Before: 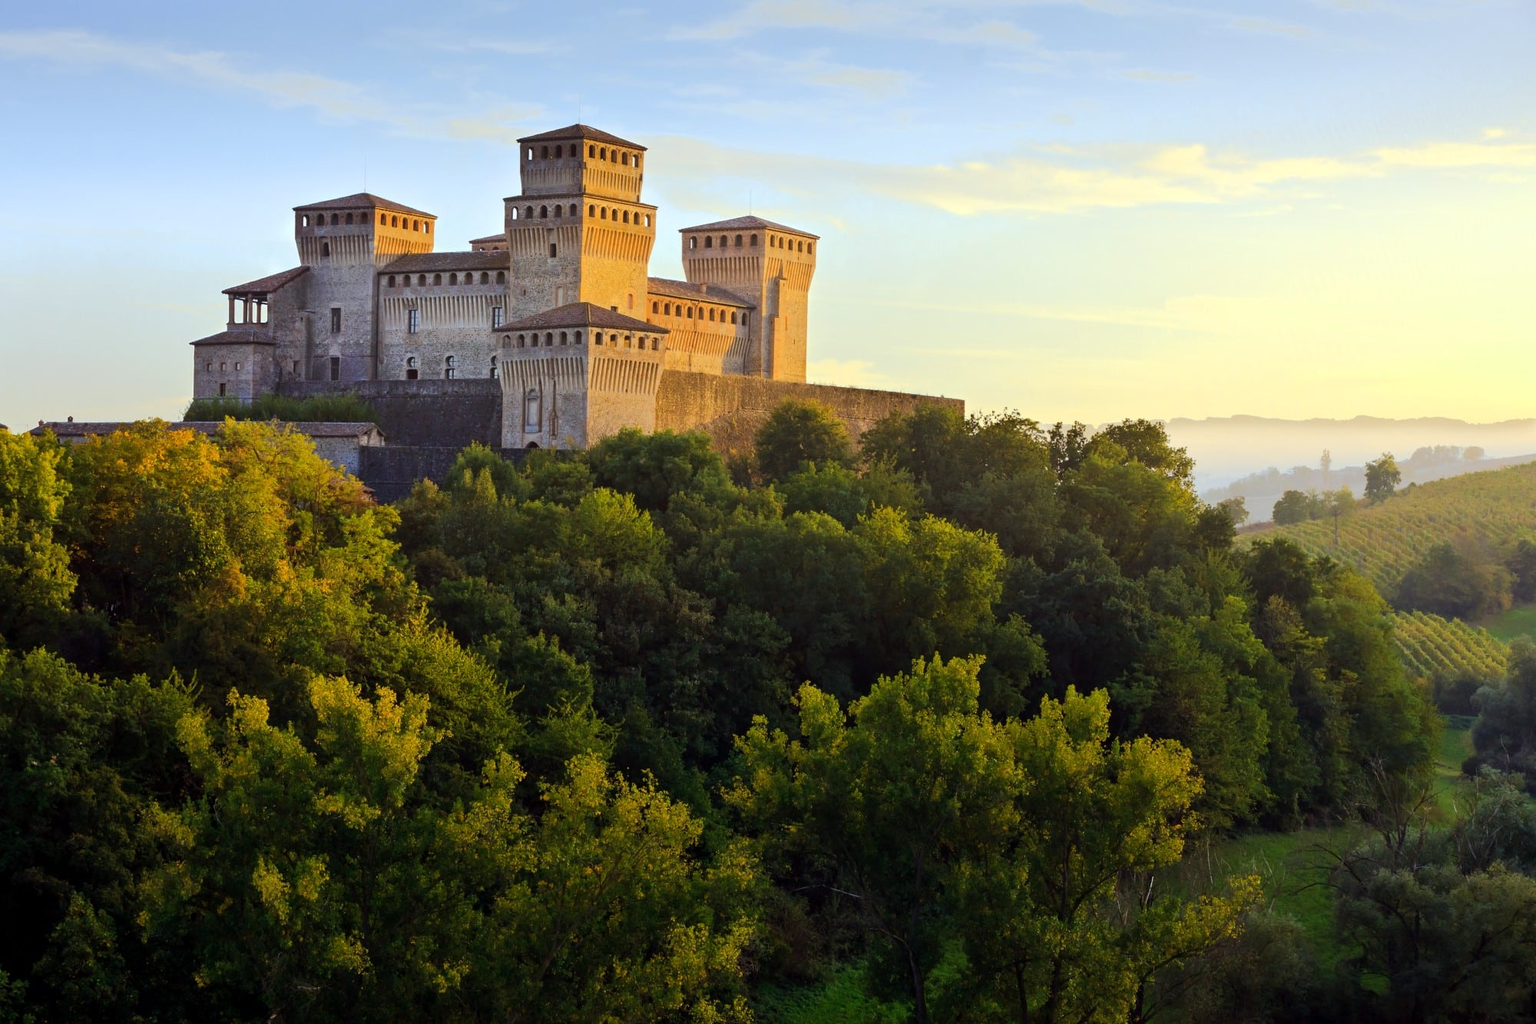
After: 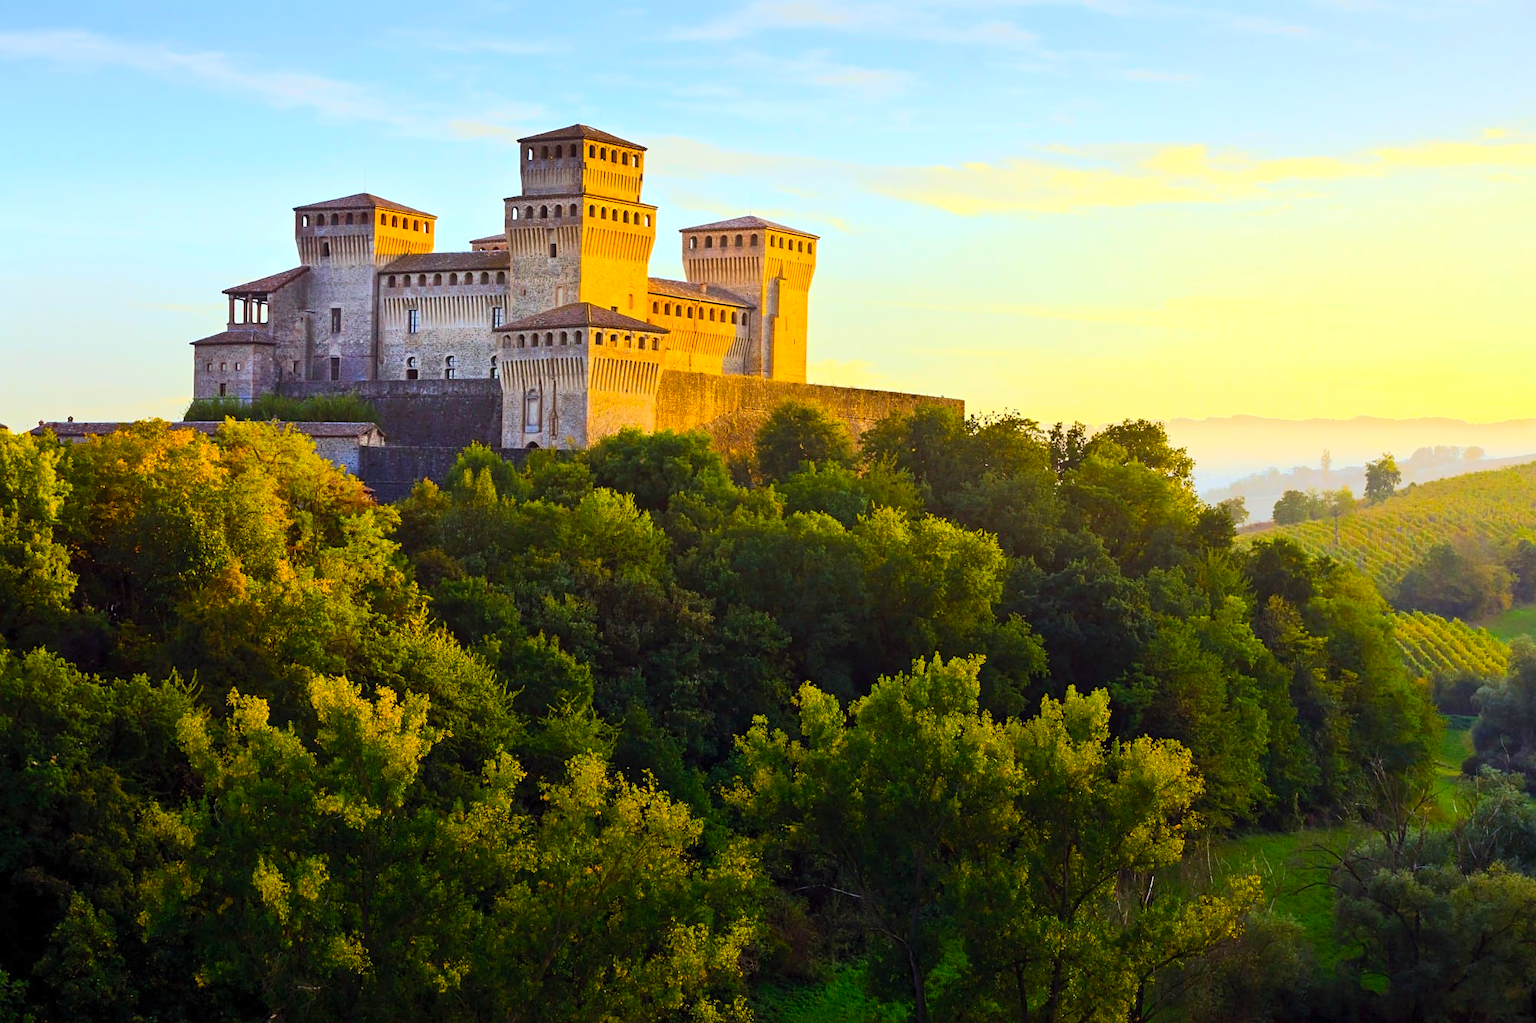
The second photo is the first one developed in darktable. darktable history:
color balance rgb: perceptual saturation grading › global saturation 29.647%, global vibrance 20%
contrast brightness saturation: contrast 0.202, brightness 0.162, saturation 0.223
sharpen: amount 0.21
